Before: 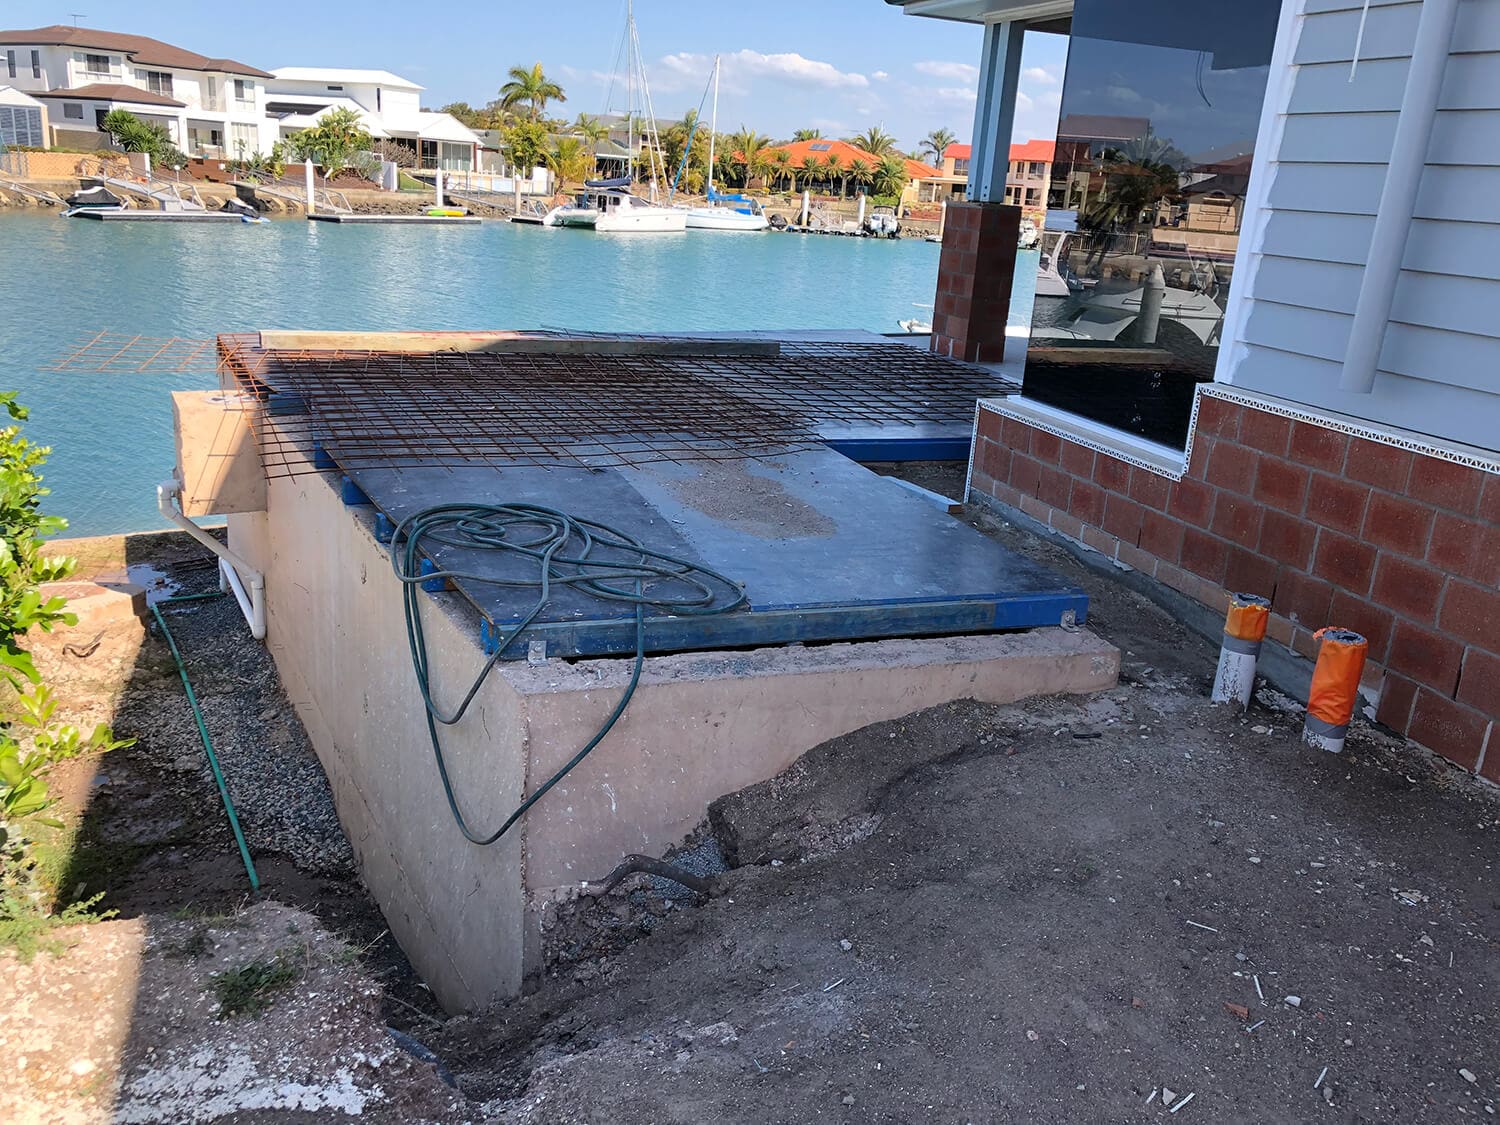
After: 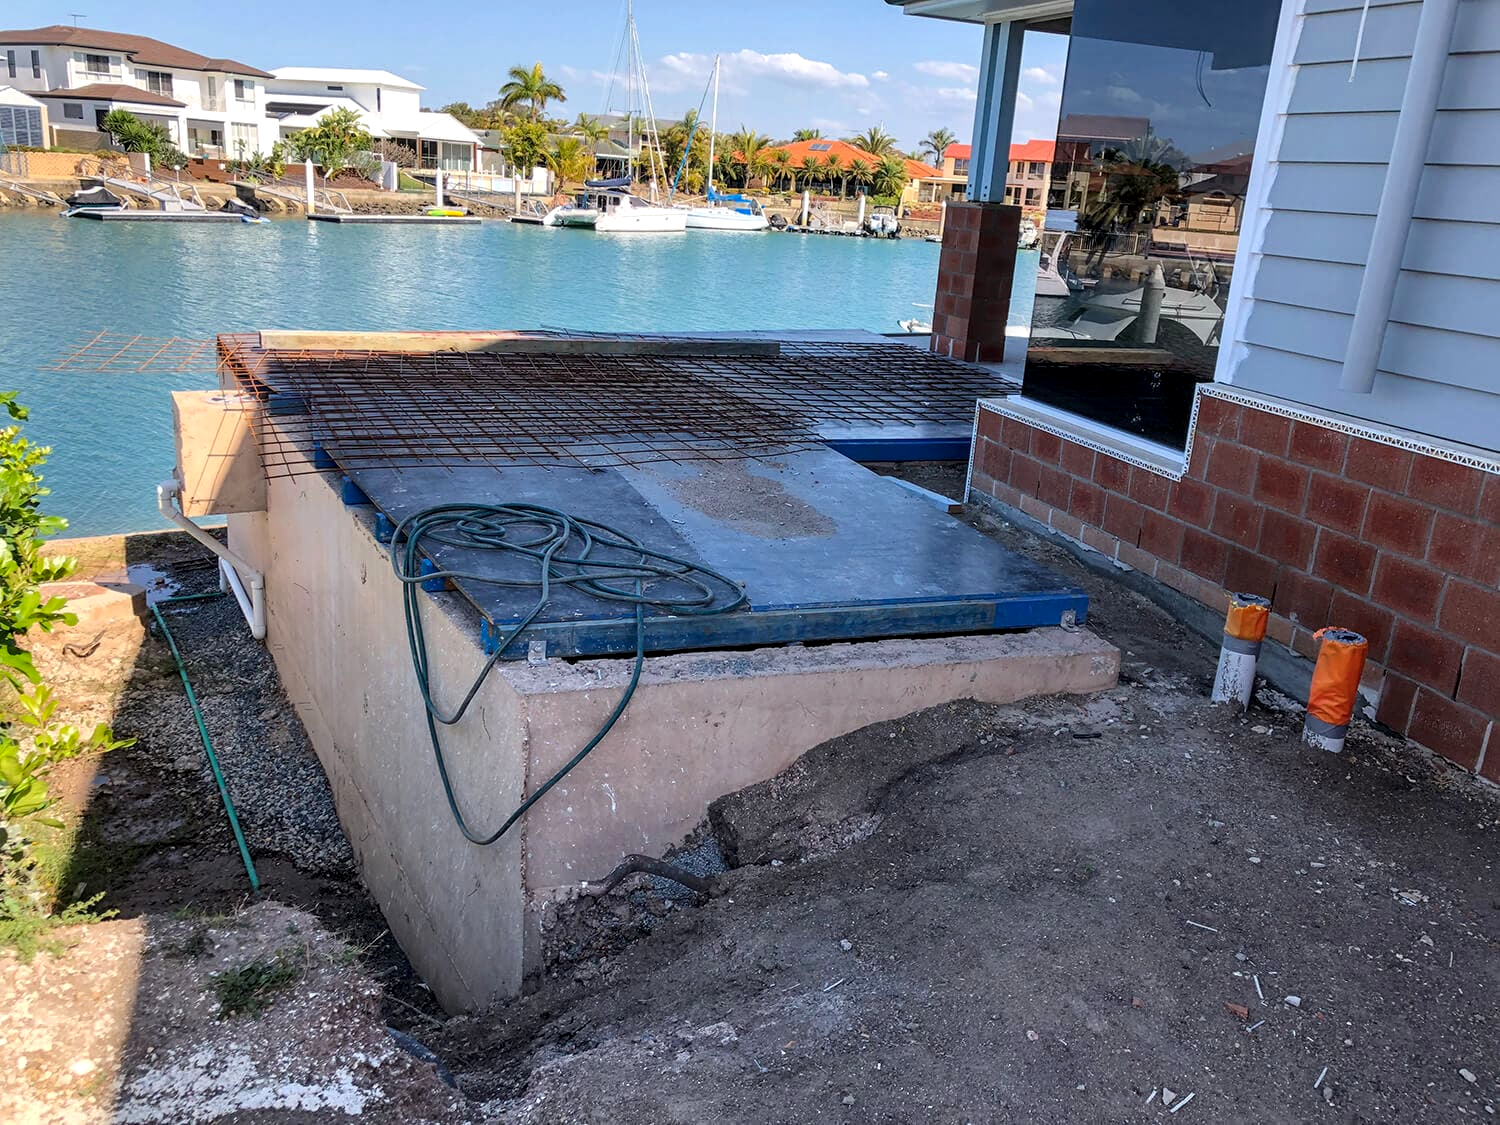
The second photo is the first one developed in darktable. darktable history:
color balance rgb: perceptual saturation grading › global saturation 0.649%, global vibrance 20%
local contrast: detail 130%
